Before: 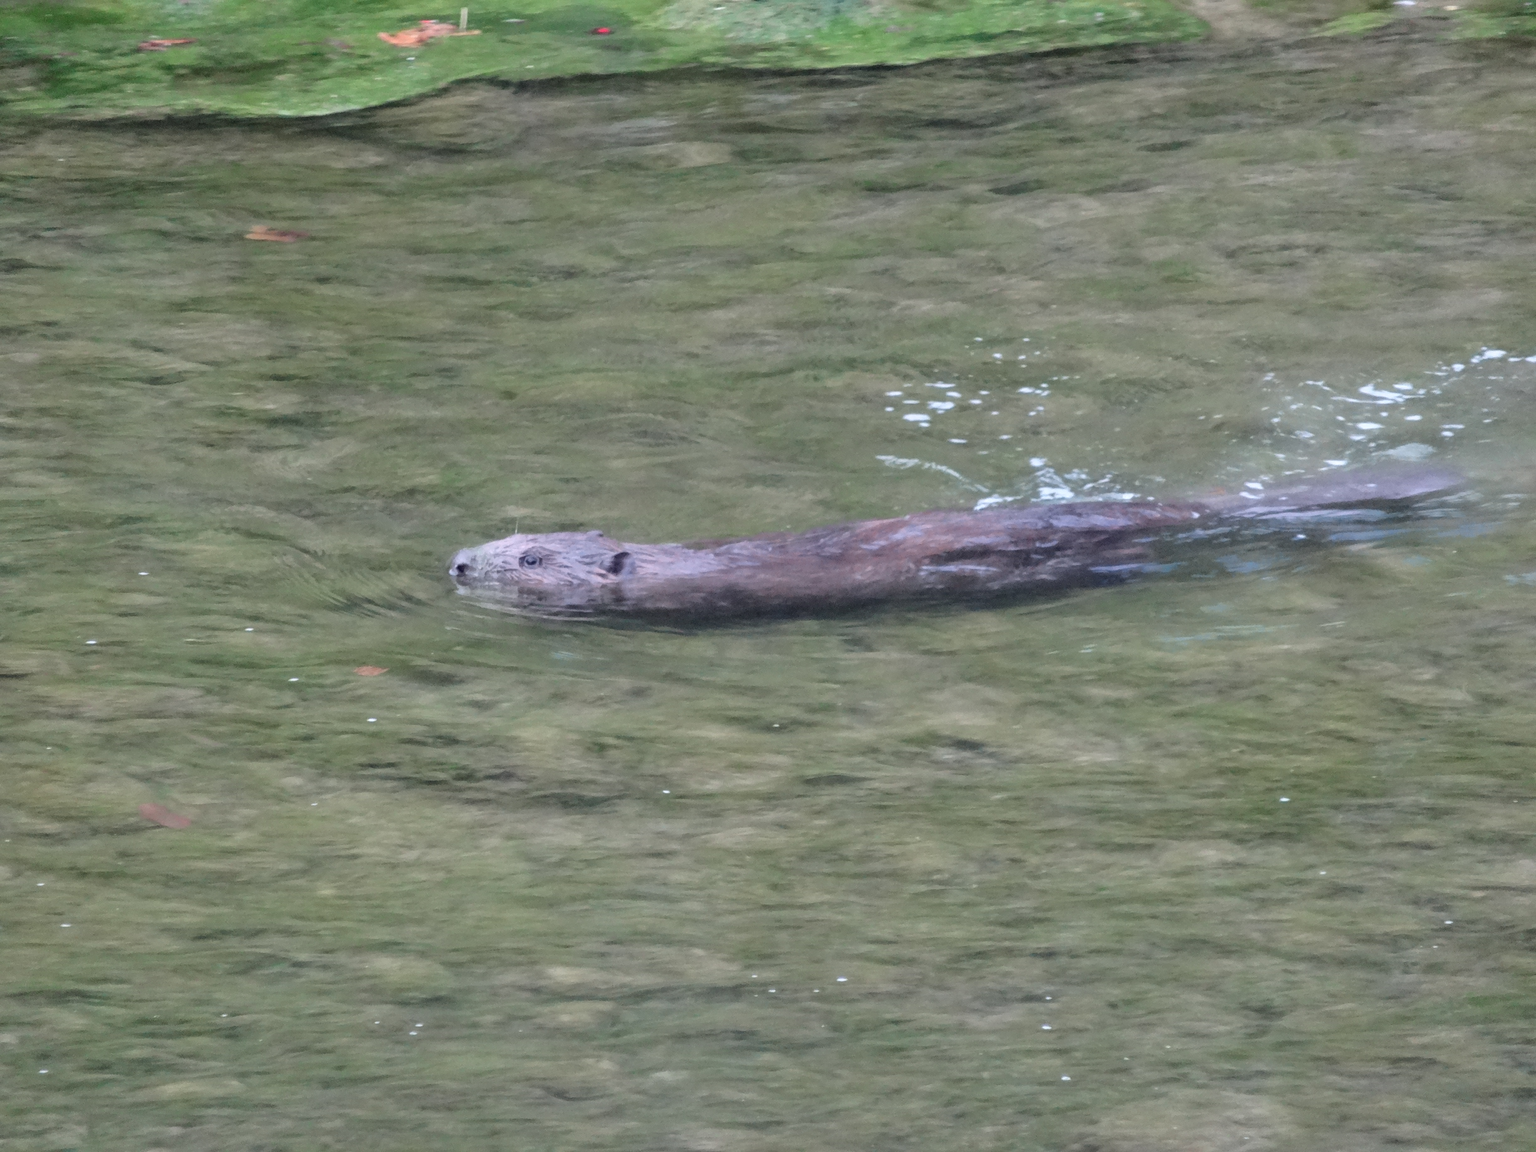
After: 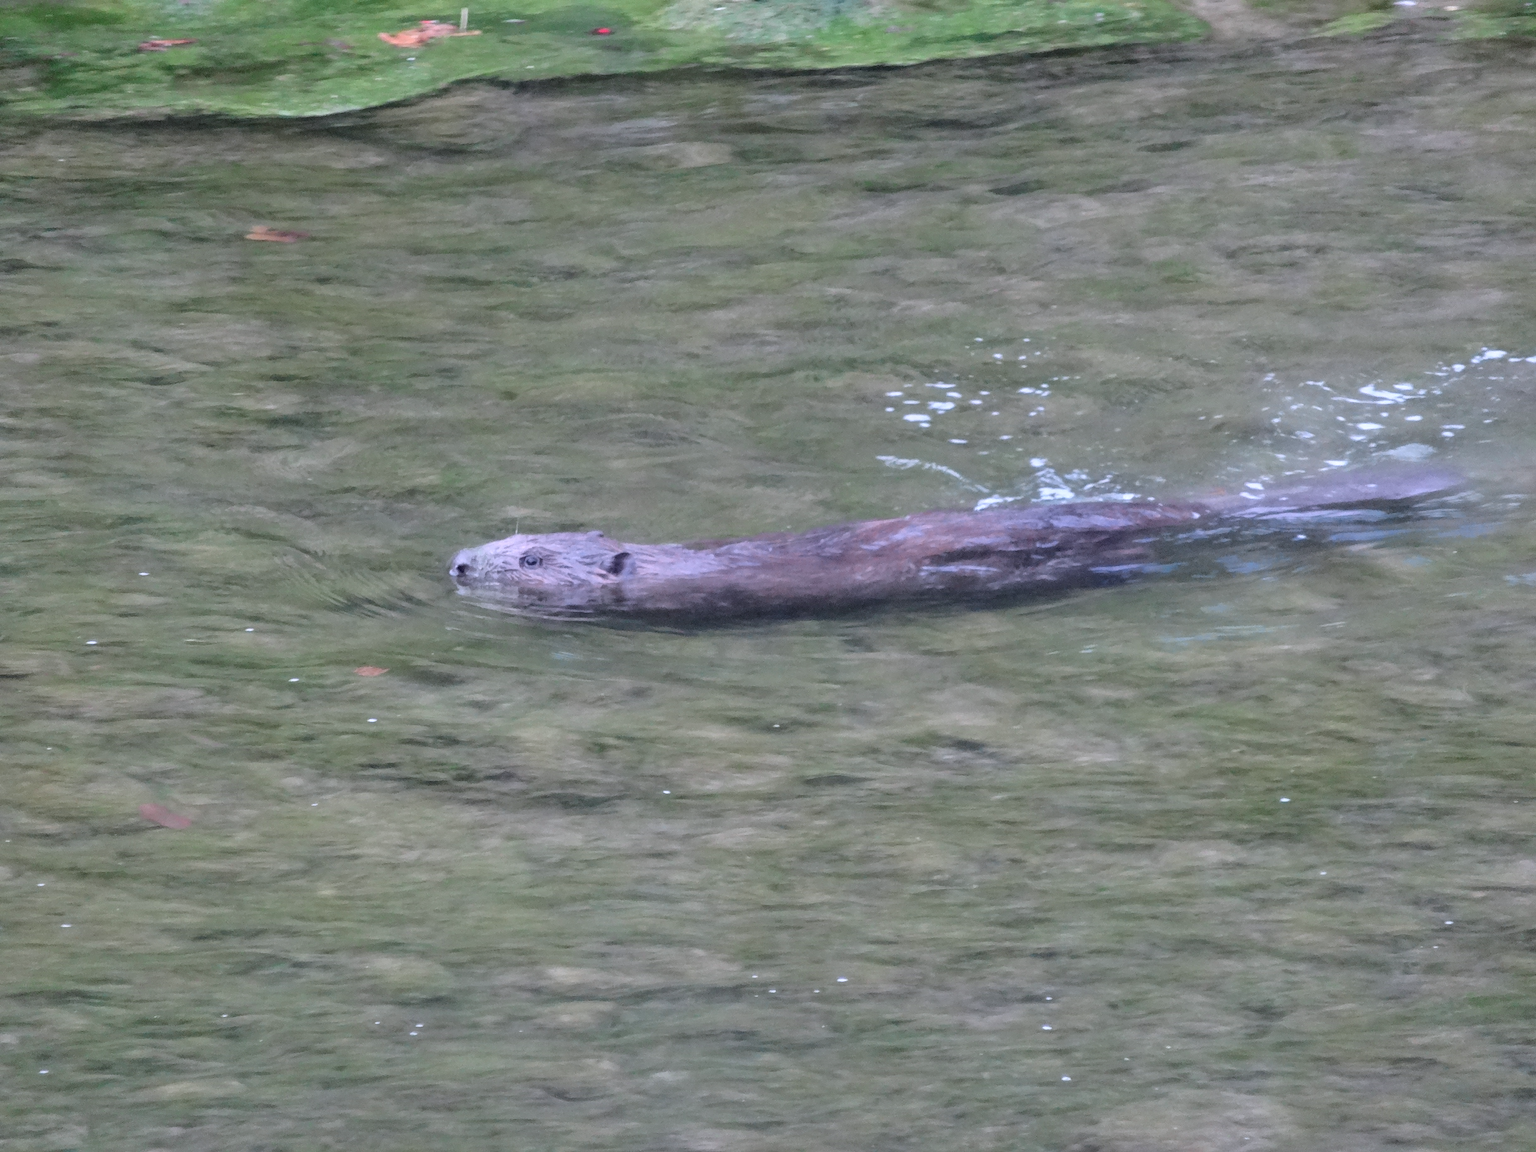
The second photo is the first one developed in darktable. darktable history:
white balance: red 1.004, blue 1.096
sharpen: radius 1
